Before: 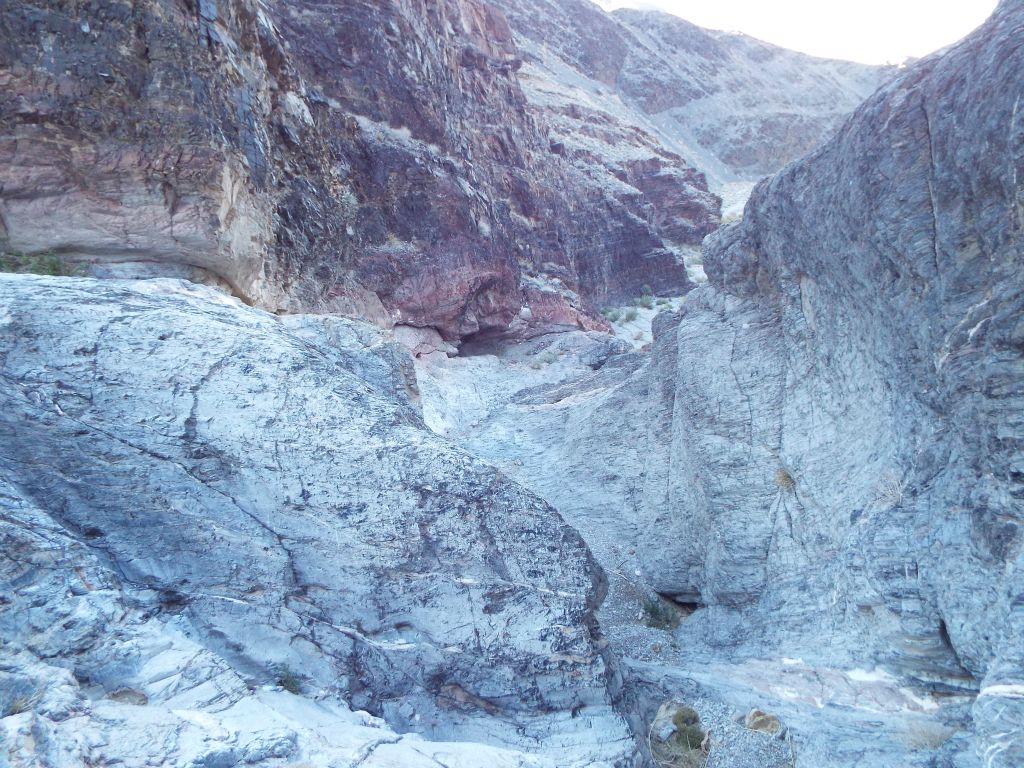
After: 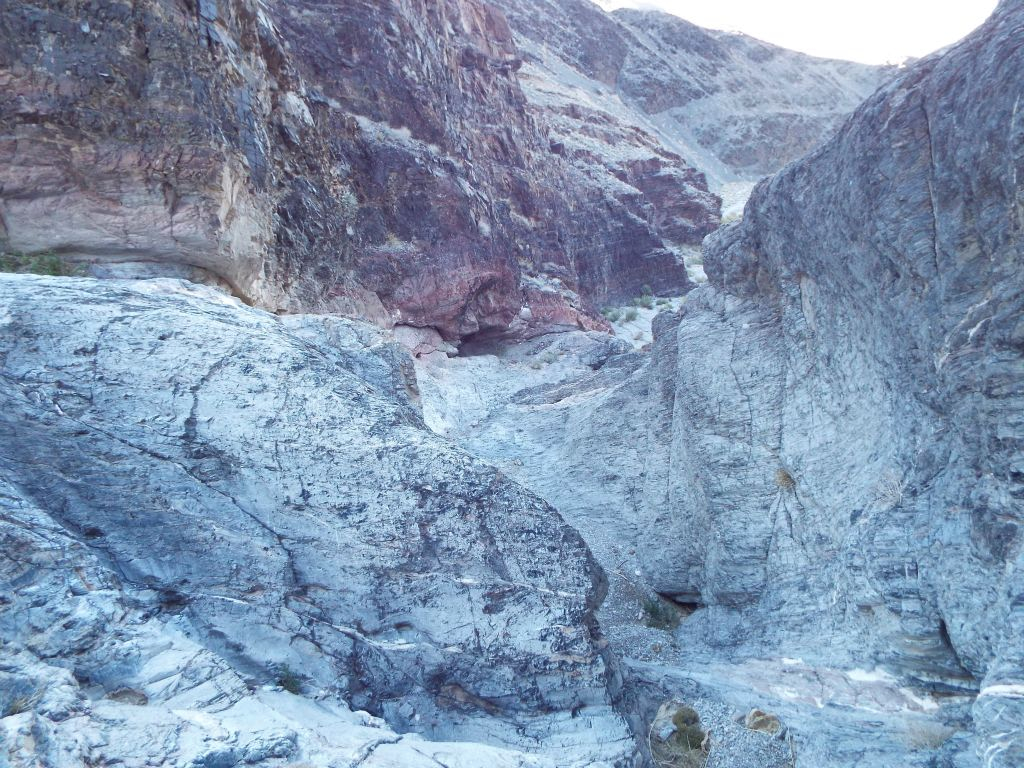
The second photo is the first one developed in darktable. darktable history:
shadows and highlights: low approximation 0.01, soften with gaussian
tone equalizer: on, module defaults
